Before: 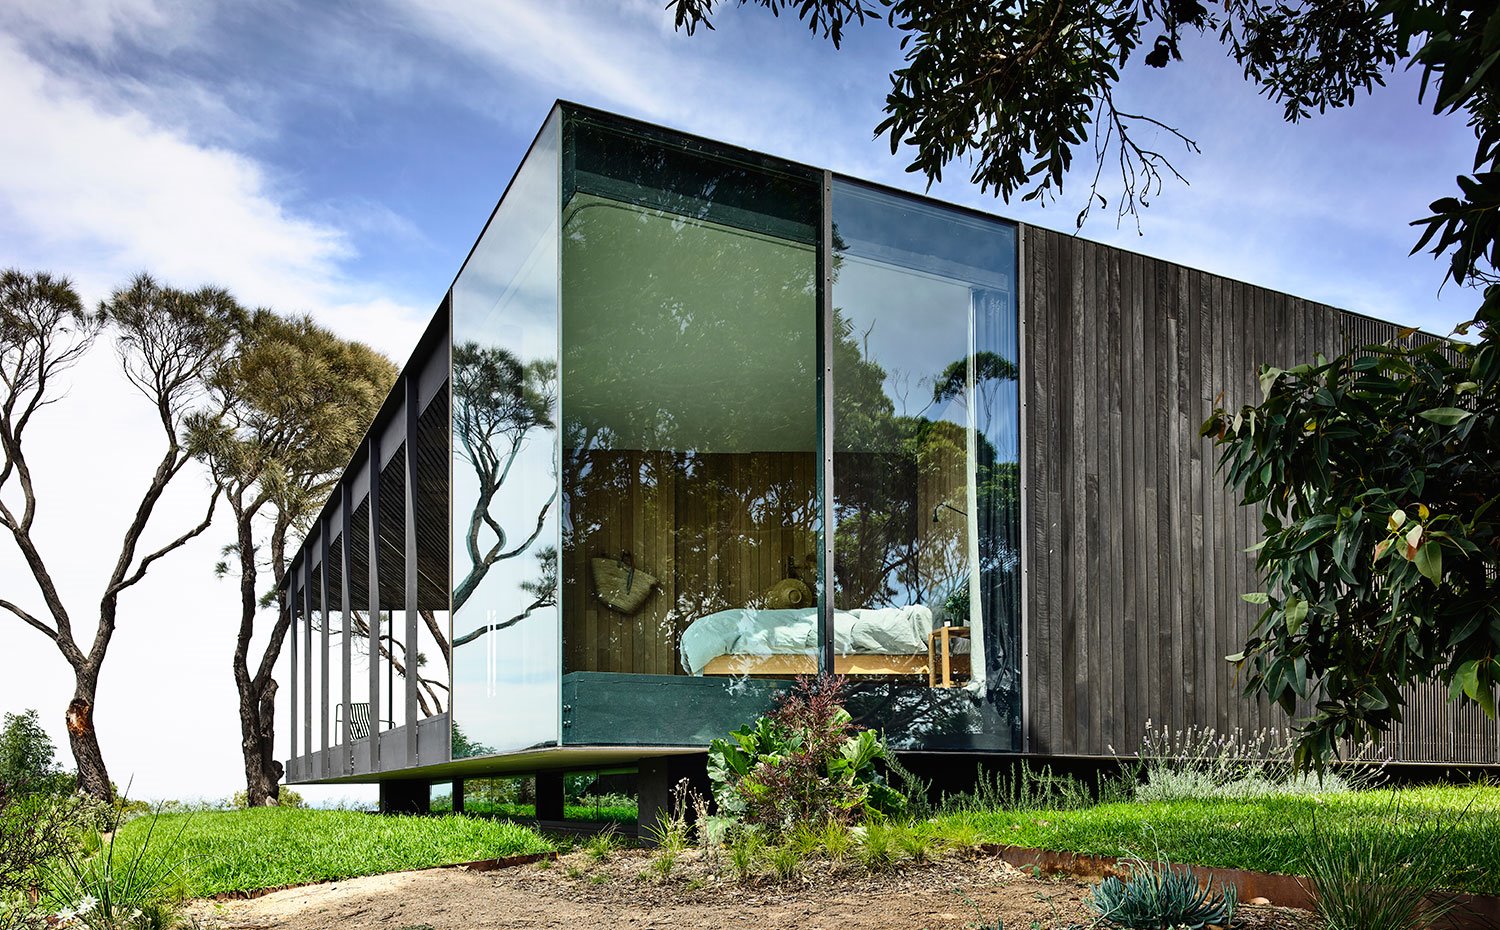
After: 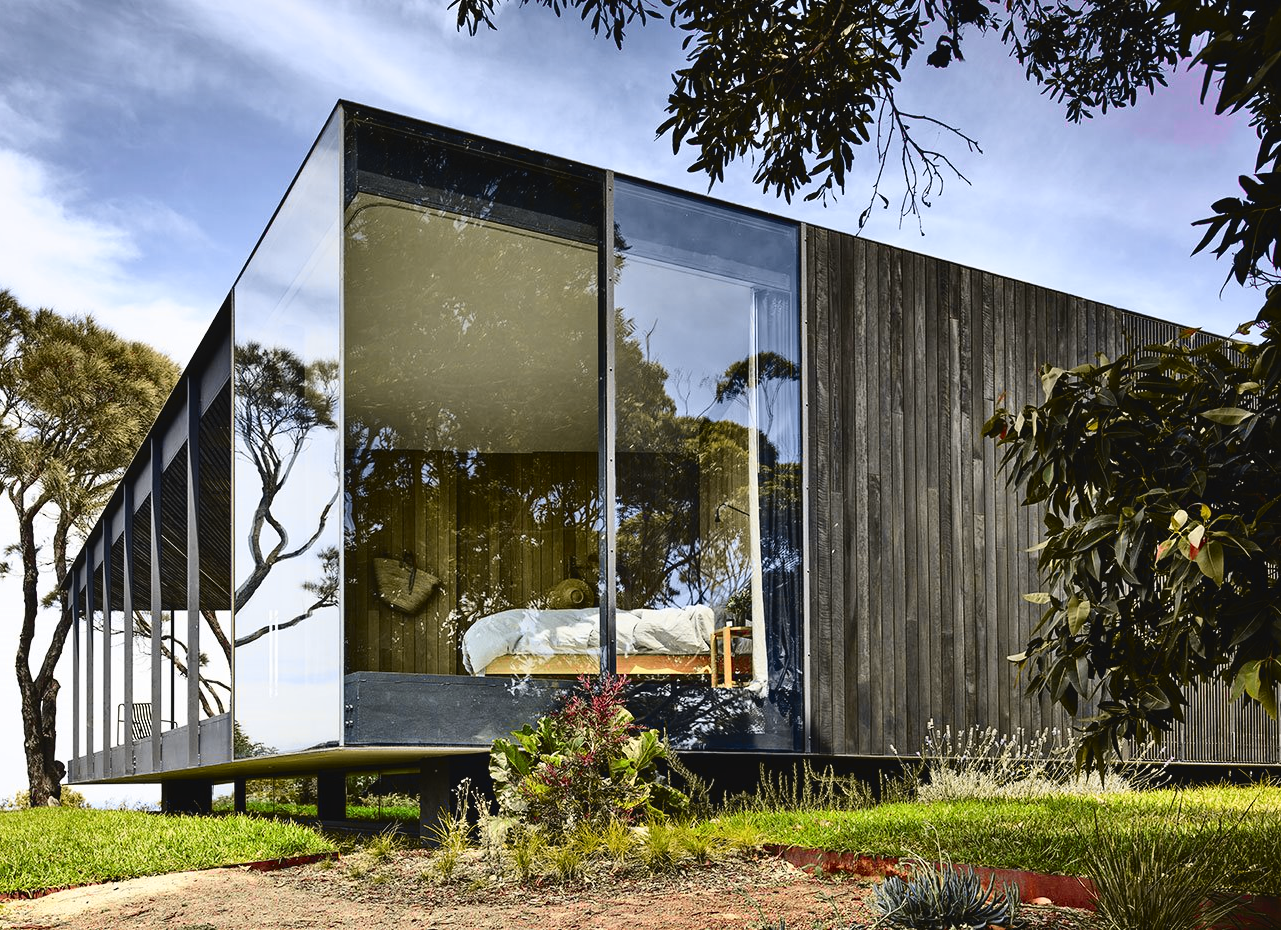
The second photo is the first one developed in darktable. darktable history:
crop and rotate: left 14.584%
tone curve: curves: ch0 [(0, 0.036) (0.119, 0.115) (0.466, 0.498) (0.715, 0.767) (0.817, 0.865) (1, 0.998)]; ch1 [(0, 0) (0.377, 0.424) (0.442, 0.491) (0.487, 0.498) (0.514, 0.512) (0.536, 0.577) (0.66, 0.724) (1, 1)]; ch2 [(0, 0) (0.38, 0.405) (0.463, 0.443) (0.492, 0.486) (0.526, 0.541) (0.578, 0.598) (1, 1)], color space Lab, independent channels, preserve colors none
